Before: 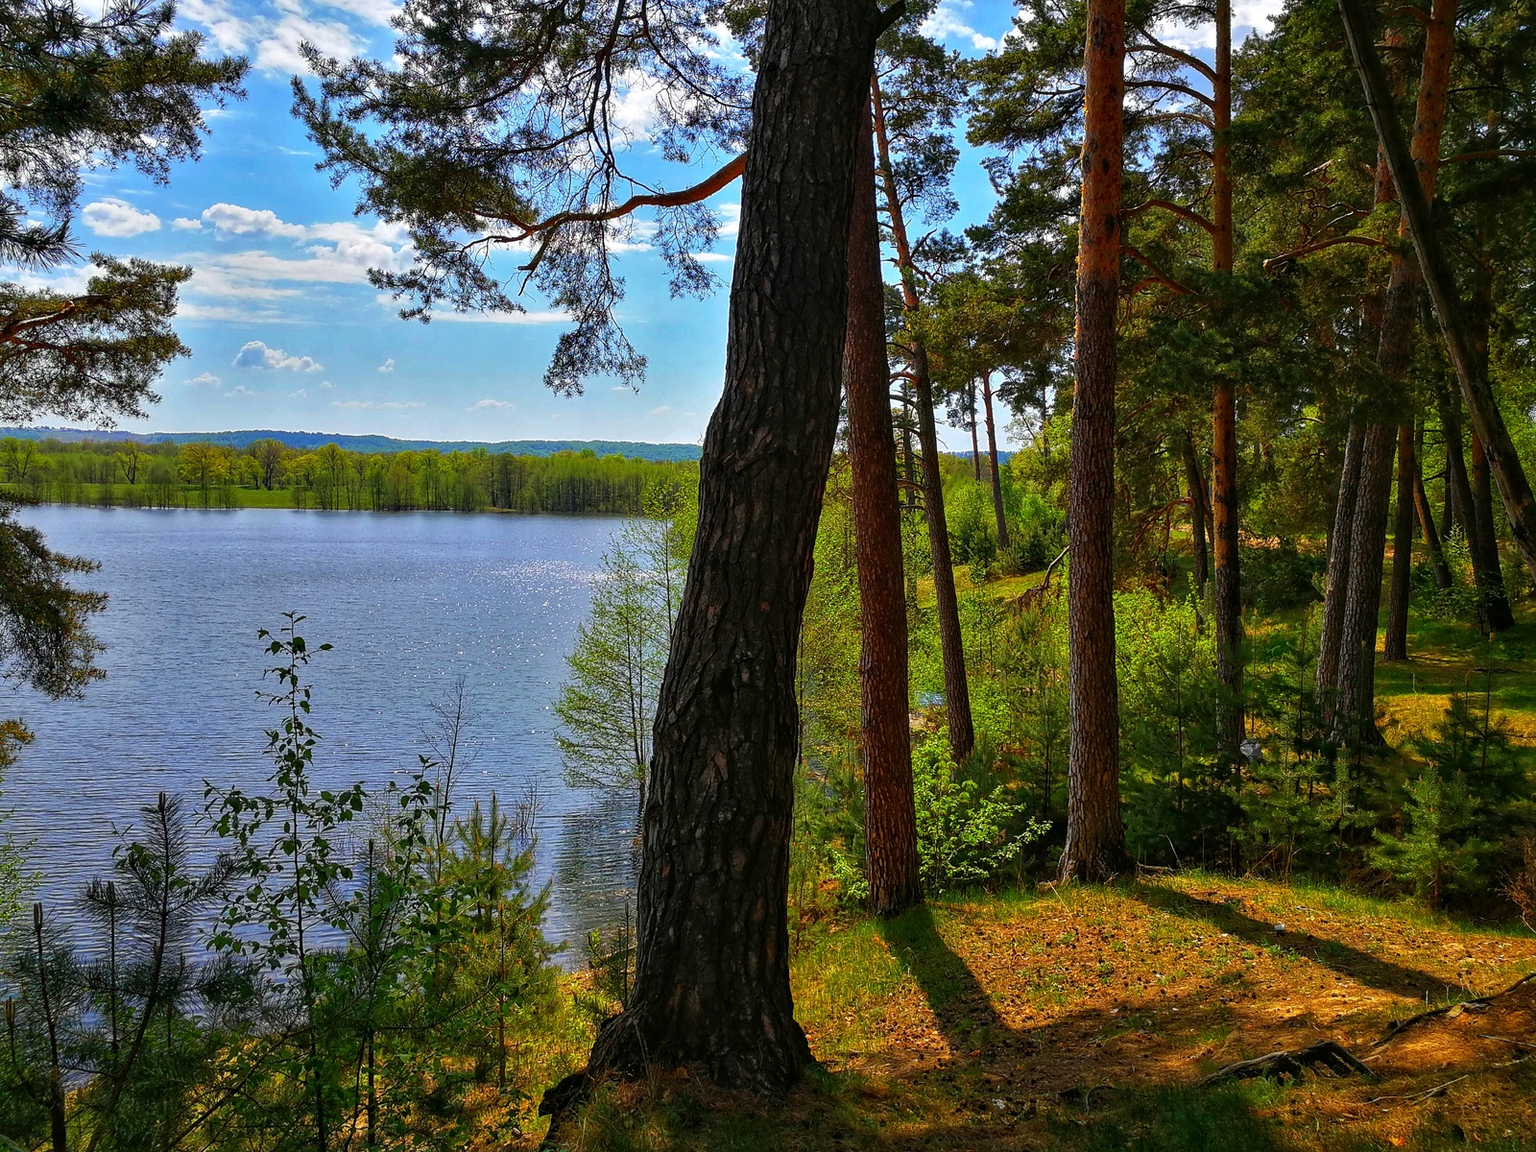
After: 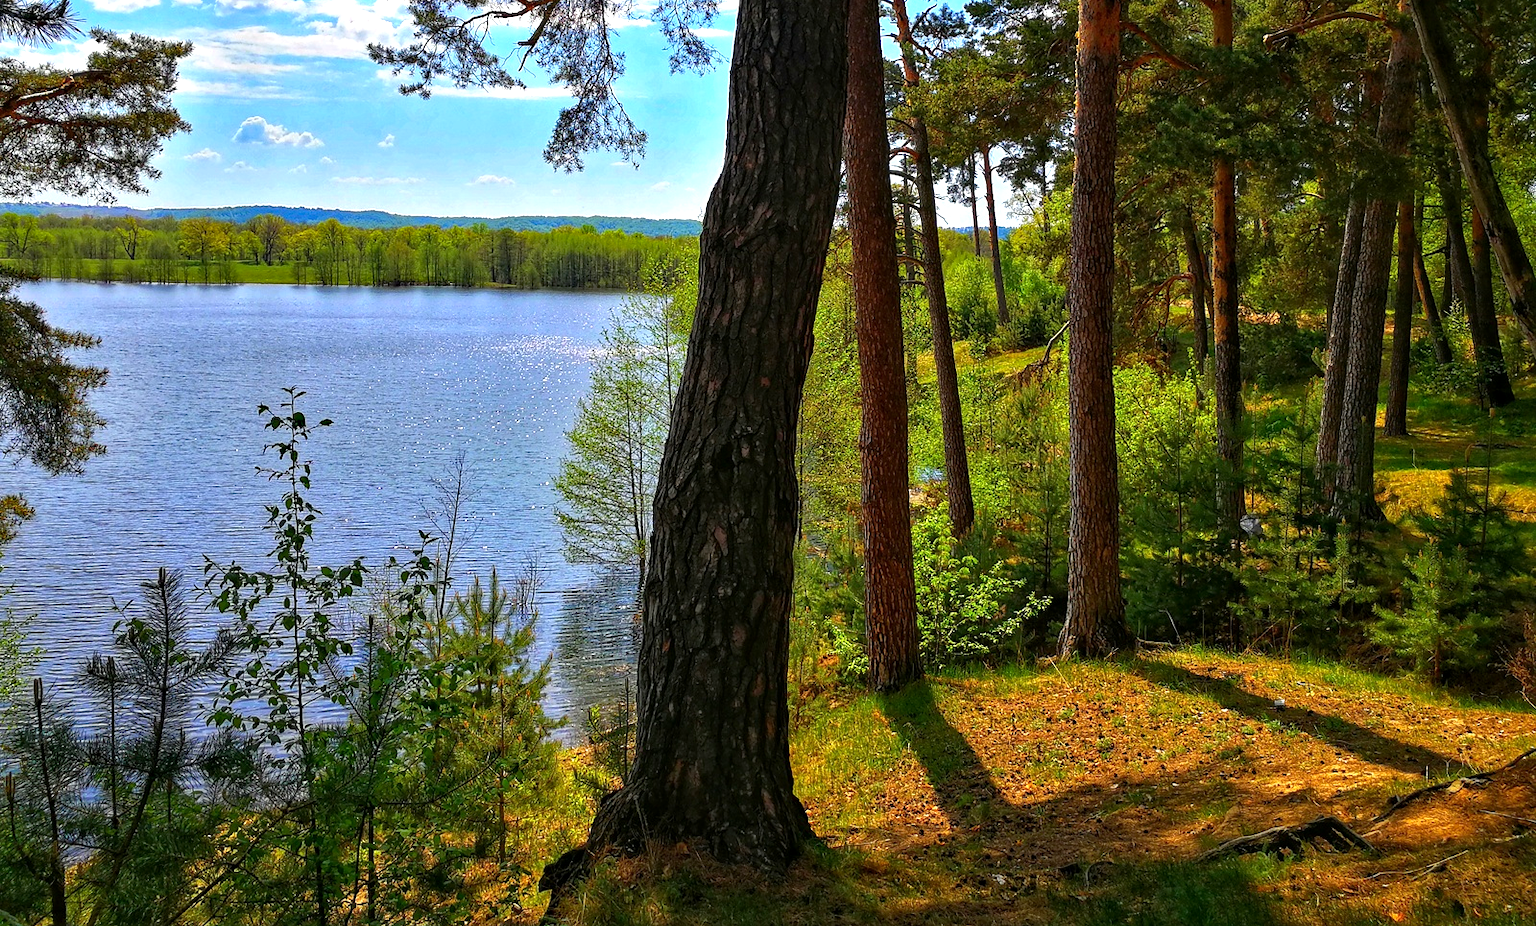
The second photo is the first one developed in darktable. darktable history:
crop and rotate: top 19.546%
exposure: black level correction 0.001, exposure 0.5 EV, compensate exposure bias true, compensate highlight preservation false
haze removal: compatibility mode true, adaptive false
color zones: curves: ch0 [(0.068, 0.464) (0.25, 0.5) (0.48, 0.508) (0.75, 0.536) (0.886, 0.476) (0.967, 0.456)]; ch1 [(0.066, 0.456) (0.25, 0.5) (0.616, 0.508) (0.746, 0.56) (0.934, 0.444)]
